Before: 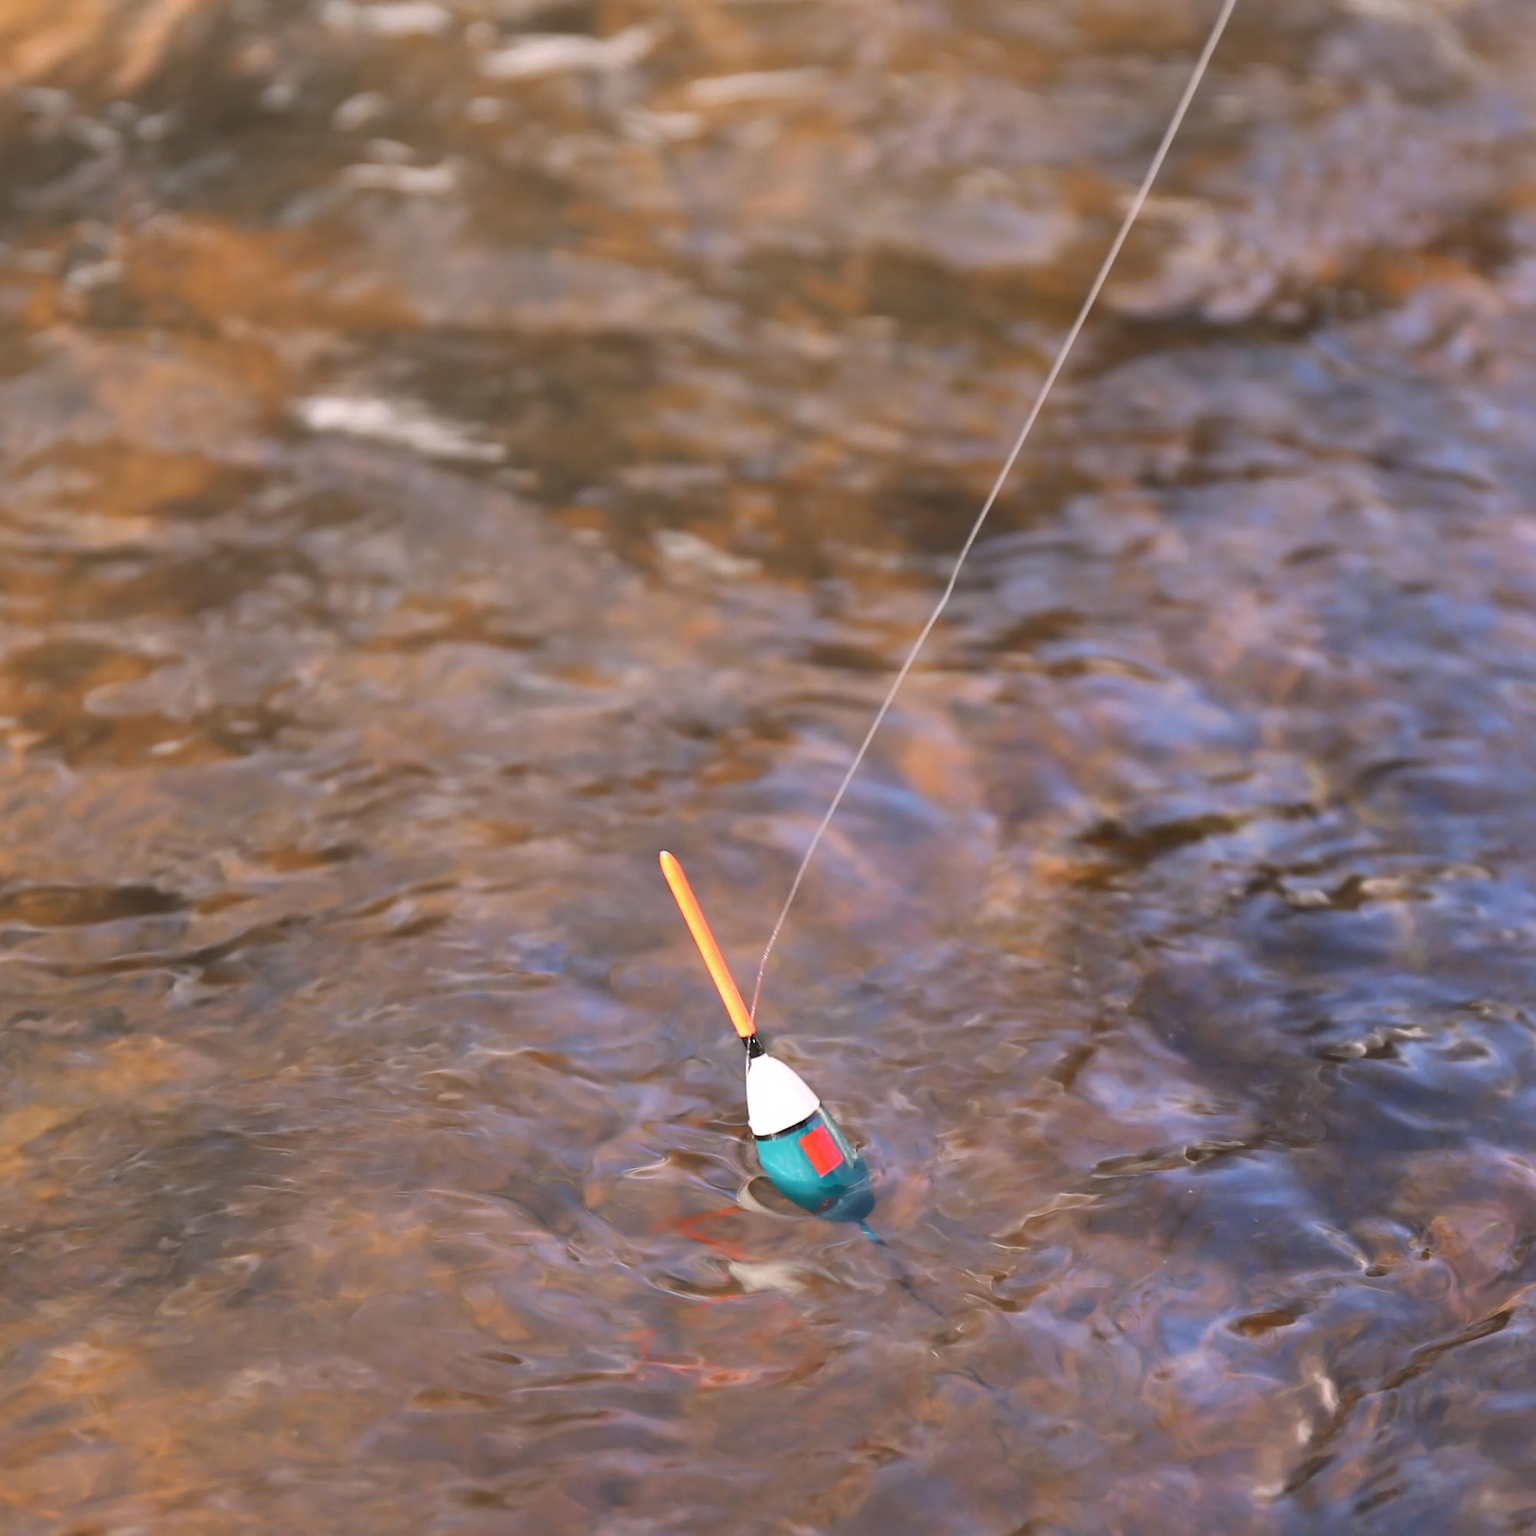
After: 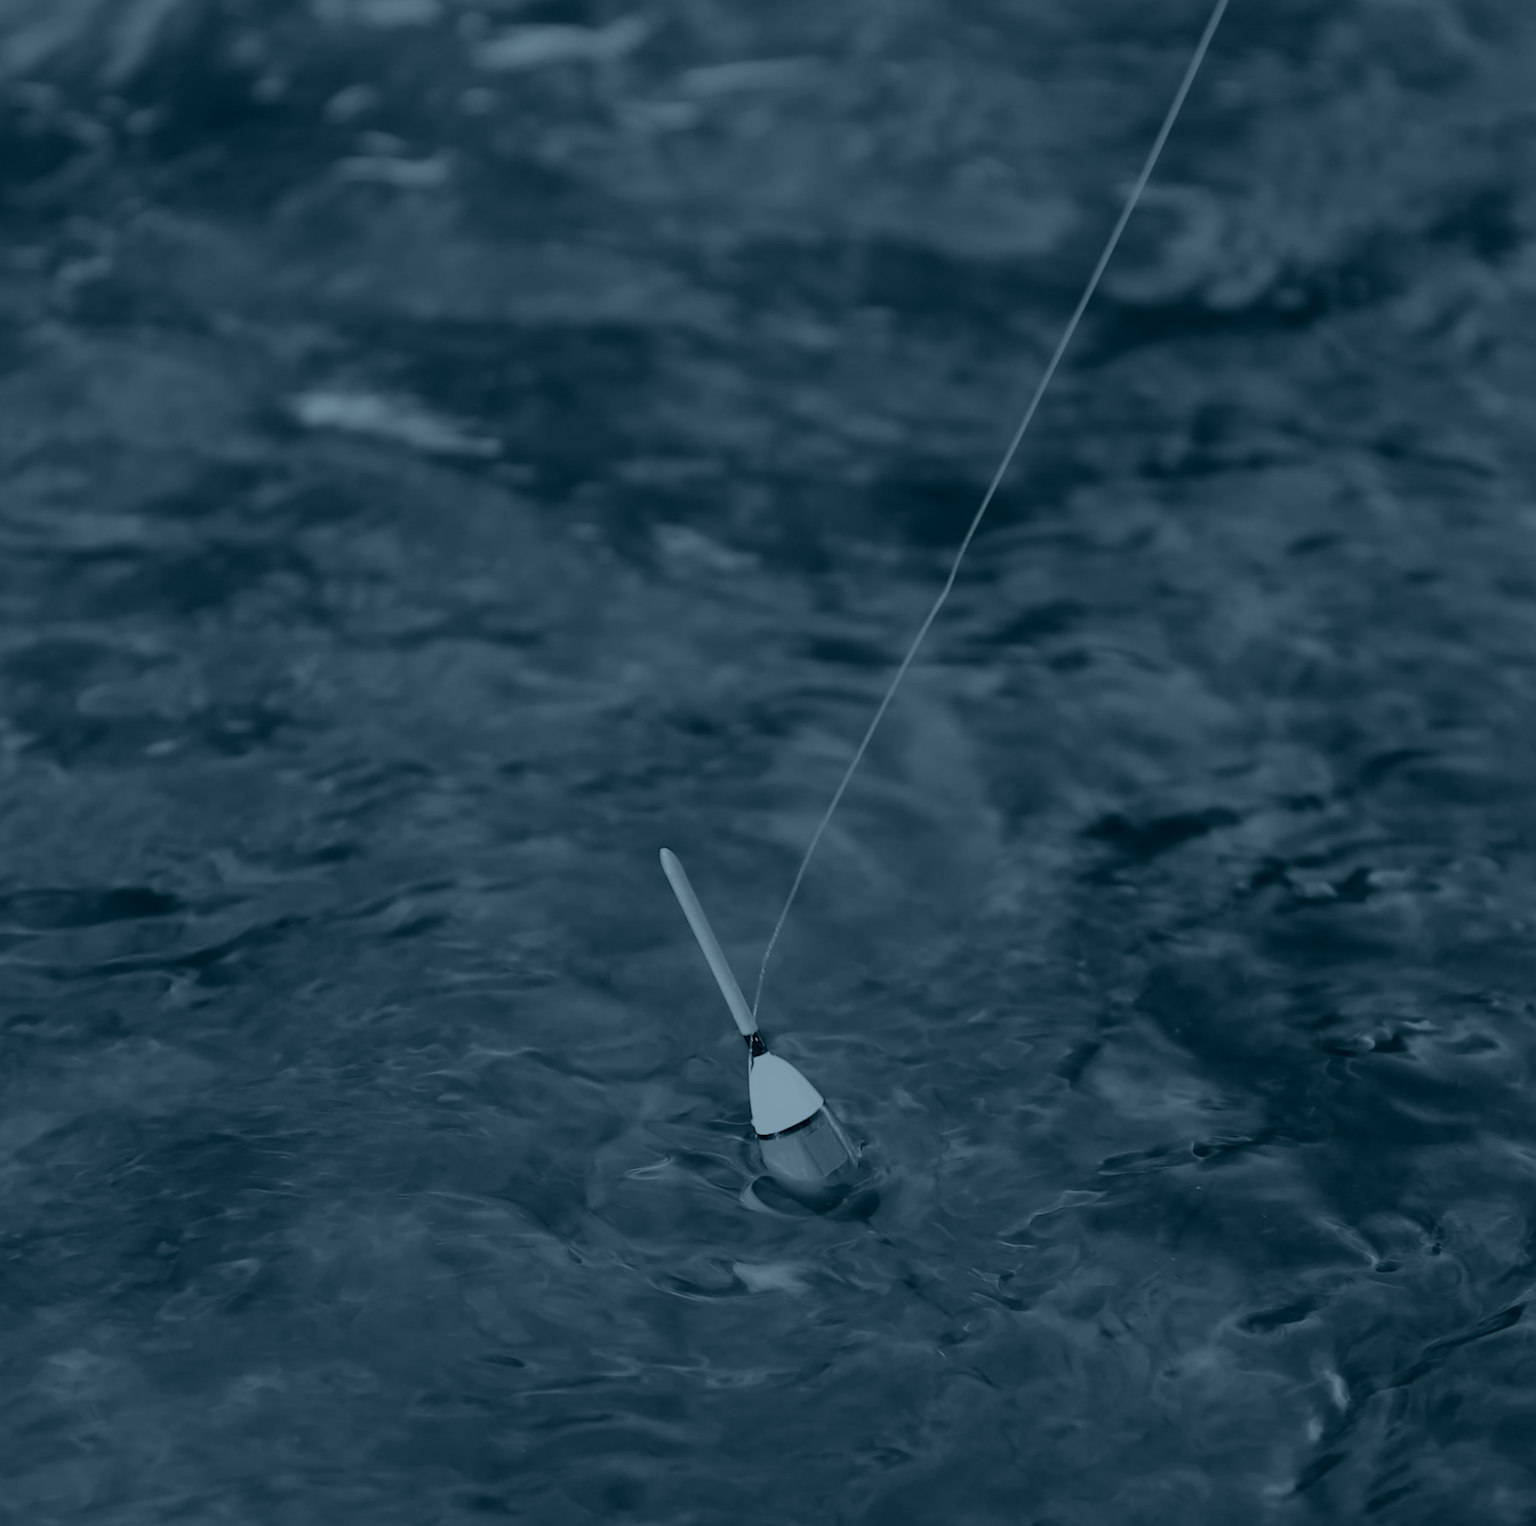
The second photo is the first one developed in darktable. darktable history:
tone equalizer: -8 EV -0.417 EV, -7 EV -0.389 EV, -6 EV -0.333 EV, -5 EV -0.222 EV, -3 EV 0.222 EV, -2 EV 0.333 EV, -1 EV 0.389 EV, +0 EV 0.417 EV, edges refinement/feathering 500, mask exposure compensation -1.57 EV, preserve details no
rotate and perspective: rotation -0.45°, automatic cropping original format, crop left 0.008, crop right 0.992, crop top 0.012, crop bottom 0.988
colorize: hue 194.4°, saturation 29%, source mix 61.75%, lightness 3.98%, version 1
